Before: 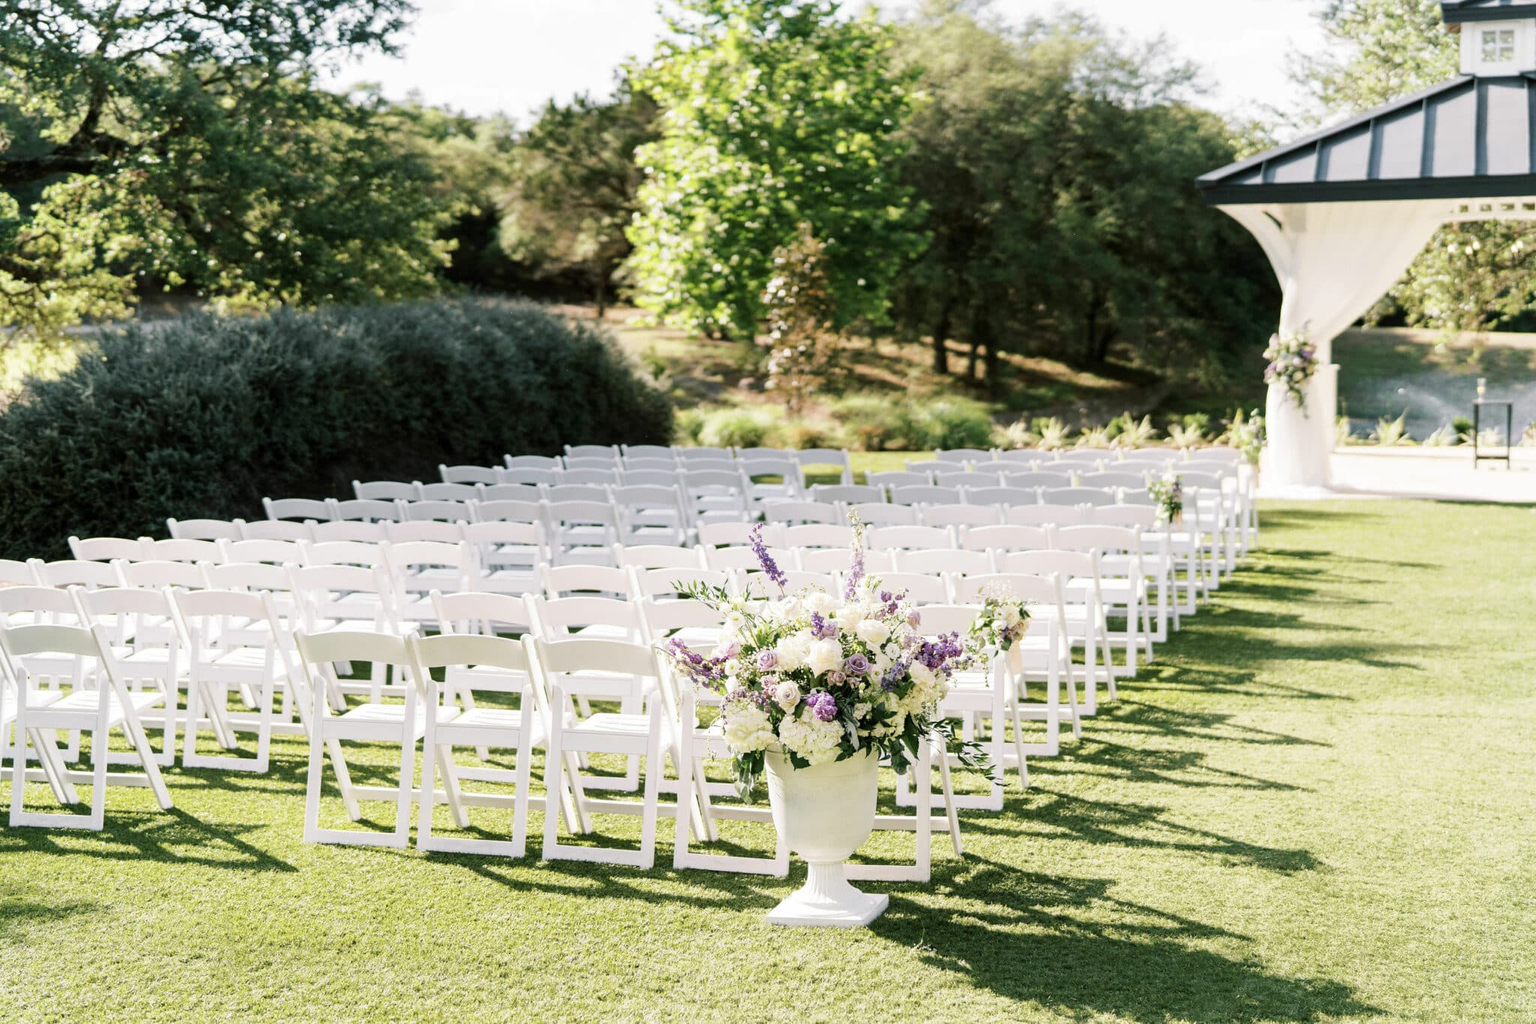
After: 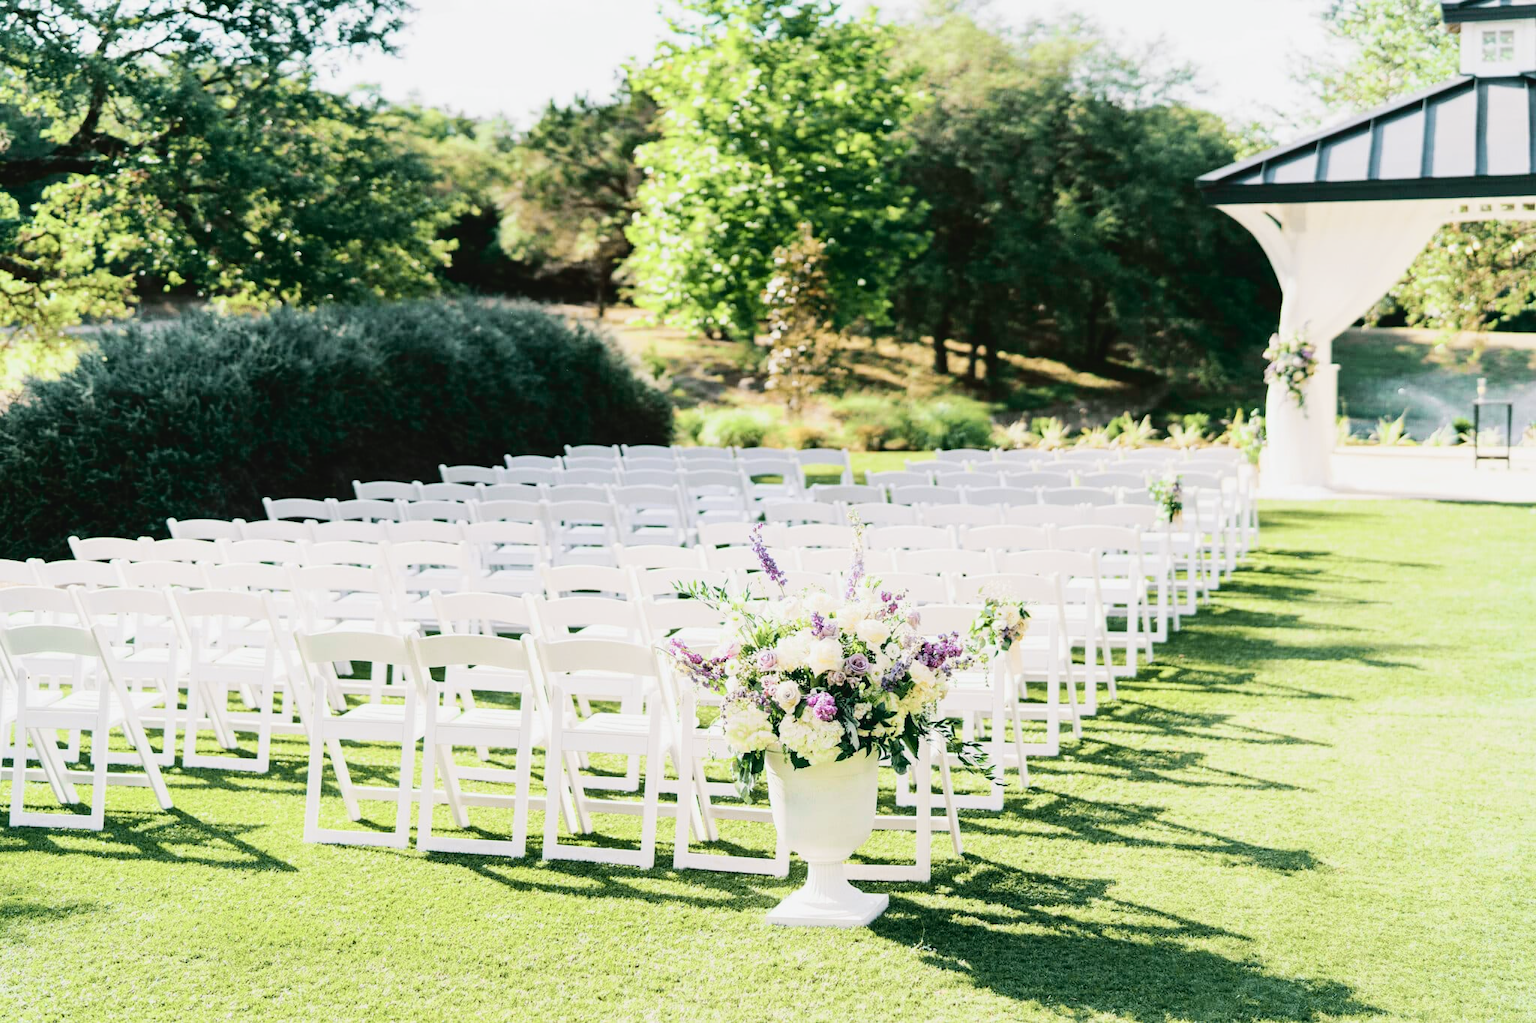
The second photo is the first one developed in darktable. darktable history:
tone curve: curves: ch0 [(0, 0.037) (0.045, 0.055) (0.155, 0.138) (0.29, 0.325) (0.428, 0.513) (0.604, 0.71) (0.824, 0.882) (1, 0.965)]; ch1 [(0, 0) (0.339, 0.334) (0.445, 0.419) (0.476, 0.454) (0.498, 0.498) (0.53, 0.515) (0.557, 0.556) (0.609, 0.649) (0.716, 0.746) (1, 1)]; ch2 [(0, 0) (0.327, 0.318) (0.417, 0.426) (0.46, 0.453) (0.502, 0.5) (0.526, 0.52) (0.554, 0.541) (0.626, 0.65) (0.749, 0.746) (1, 1)], color space Lab, independent channels, preserve colors none
